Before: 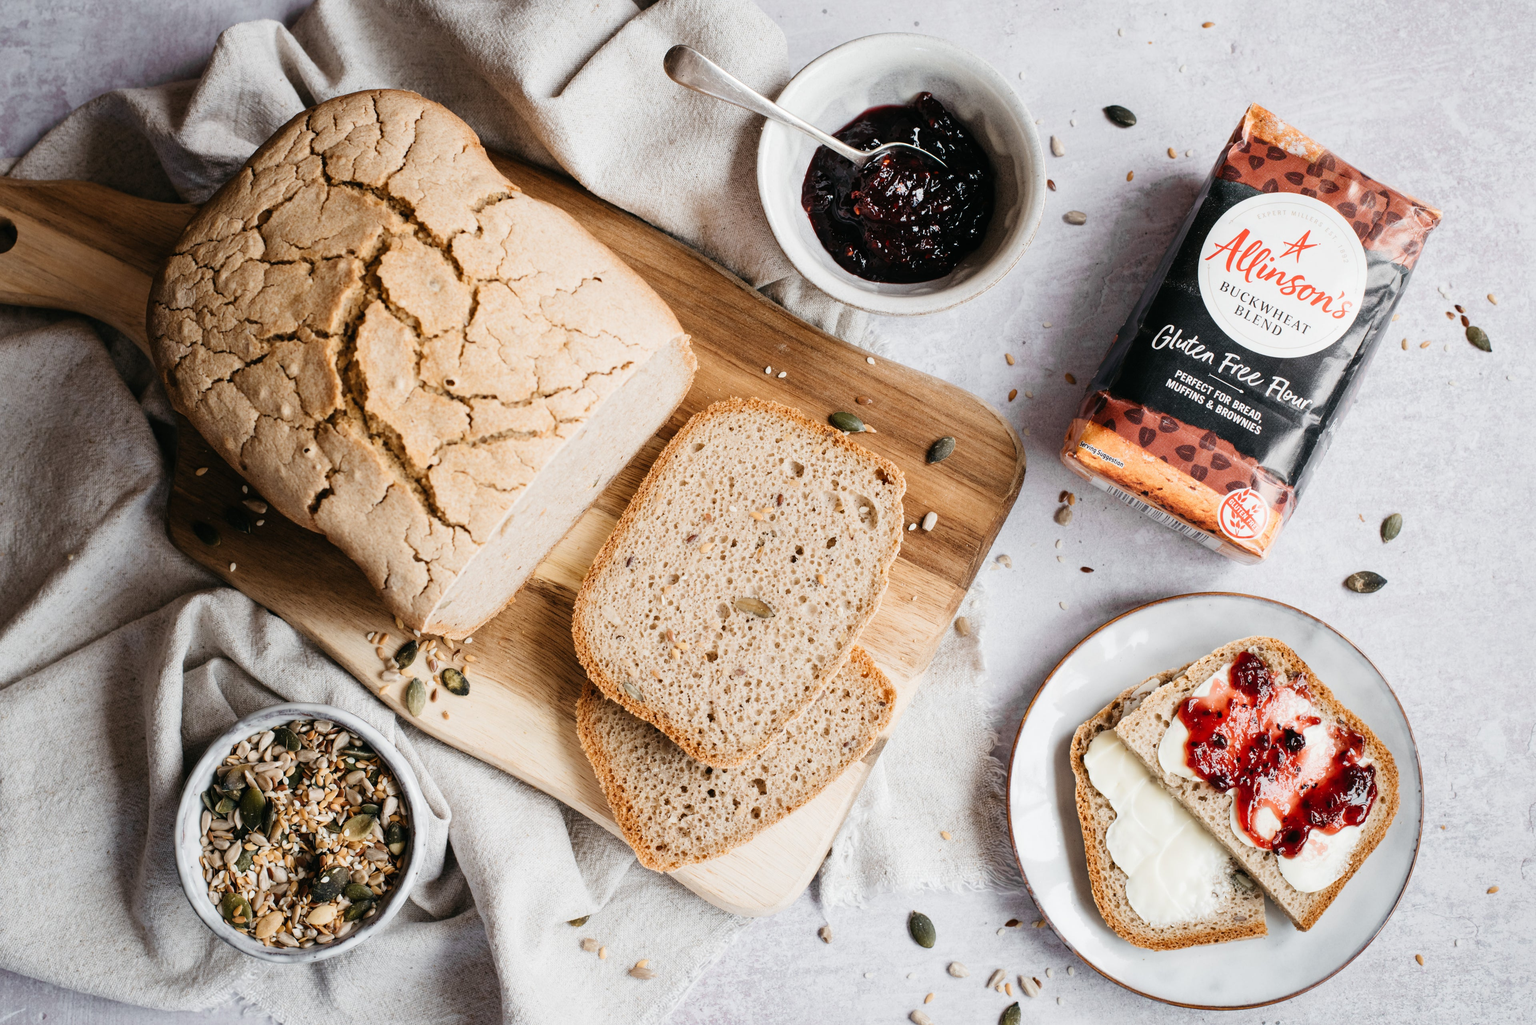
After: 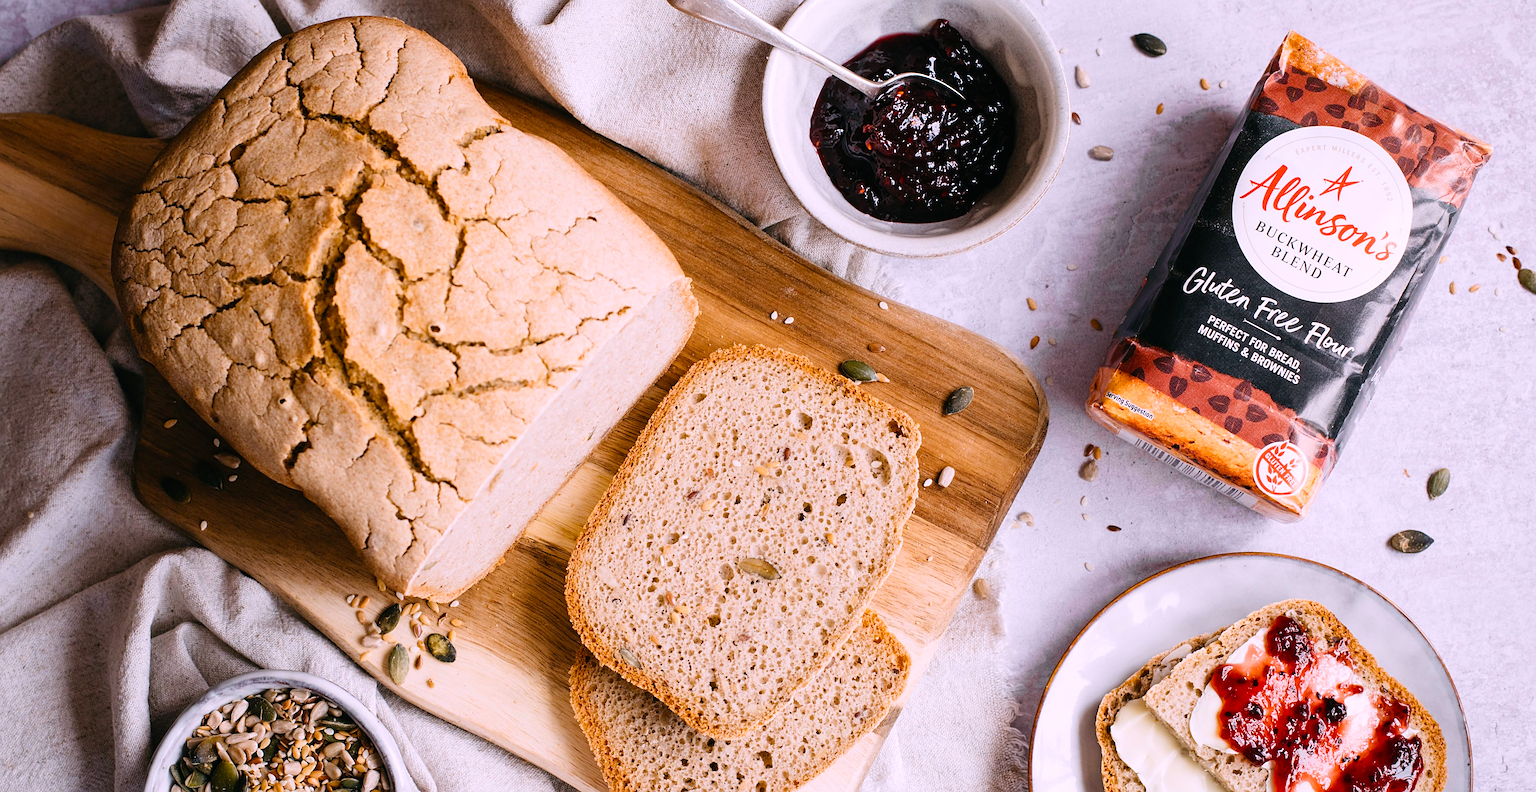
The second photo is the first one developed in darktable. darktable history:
crop: left 2.737%, top 7.287%, right 3.421%, bottom 20.179%
white balance: red 1.05, blue 1.072
color balance rgb: perceptual saturation grading › global saturation 25%, global vibrance 20%
sharpen: on, module defaults
